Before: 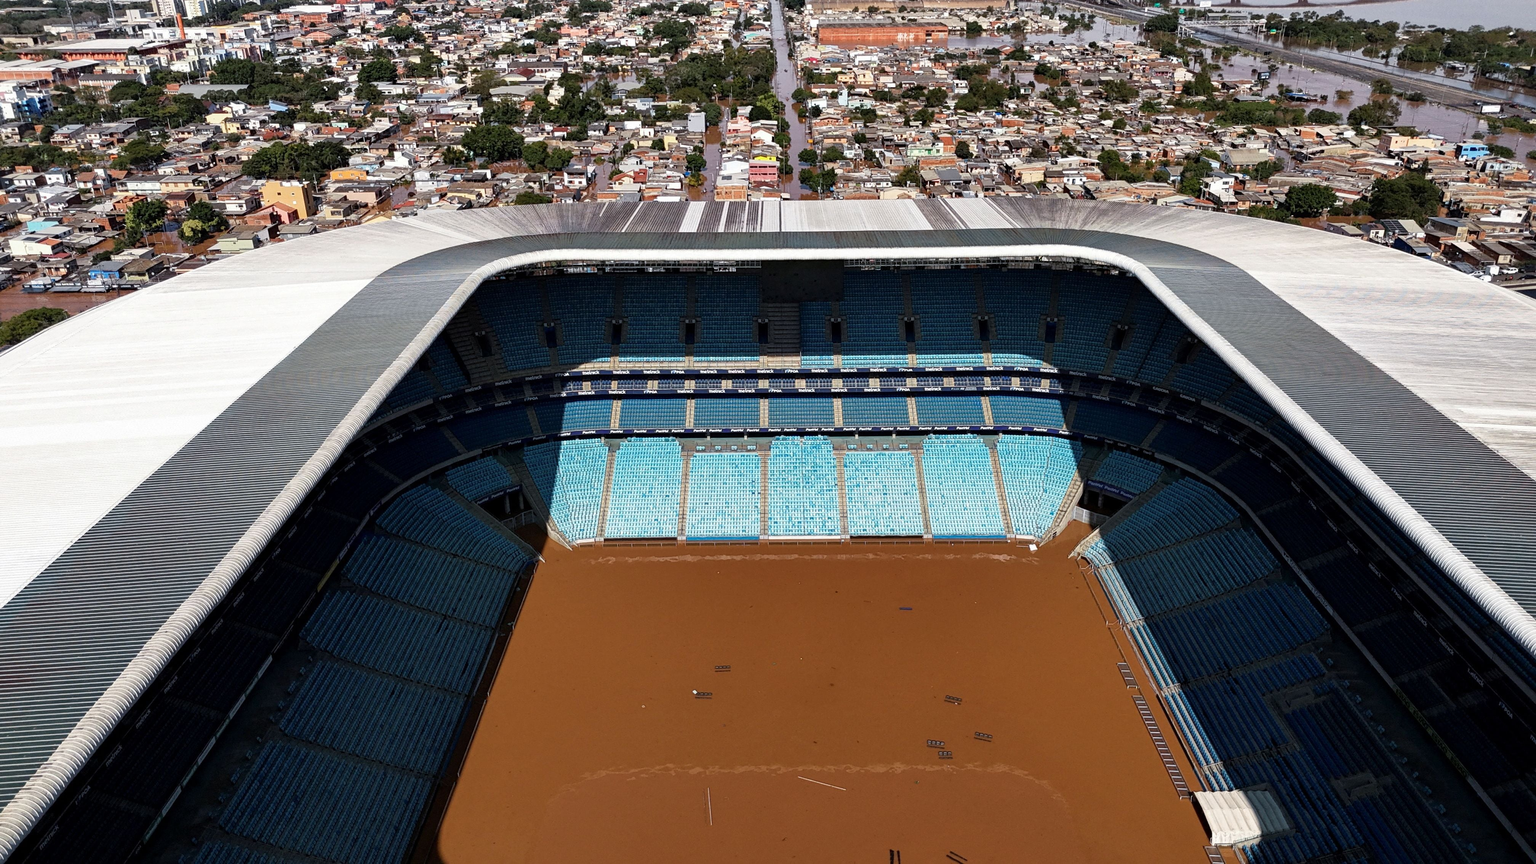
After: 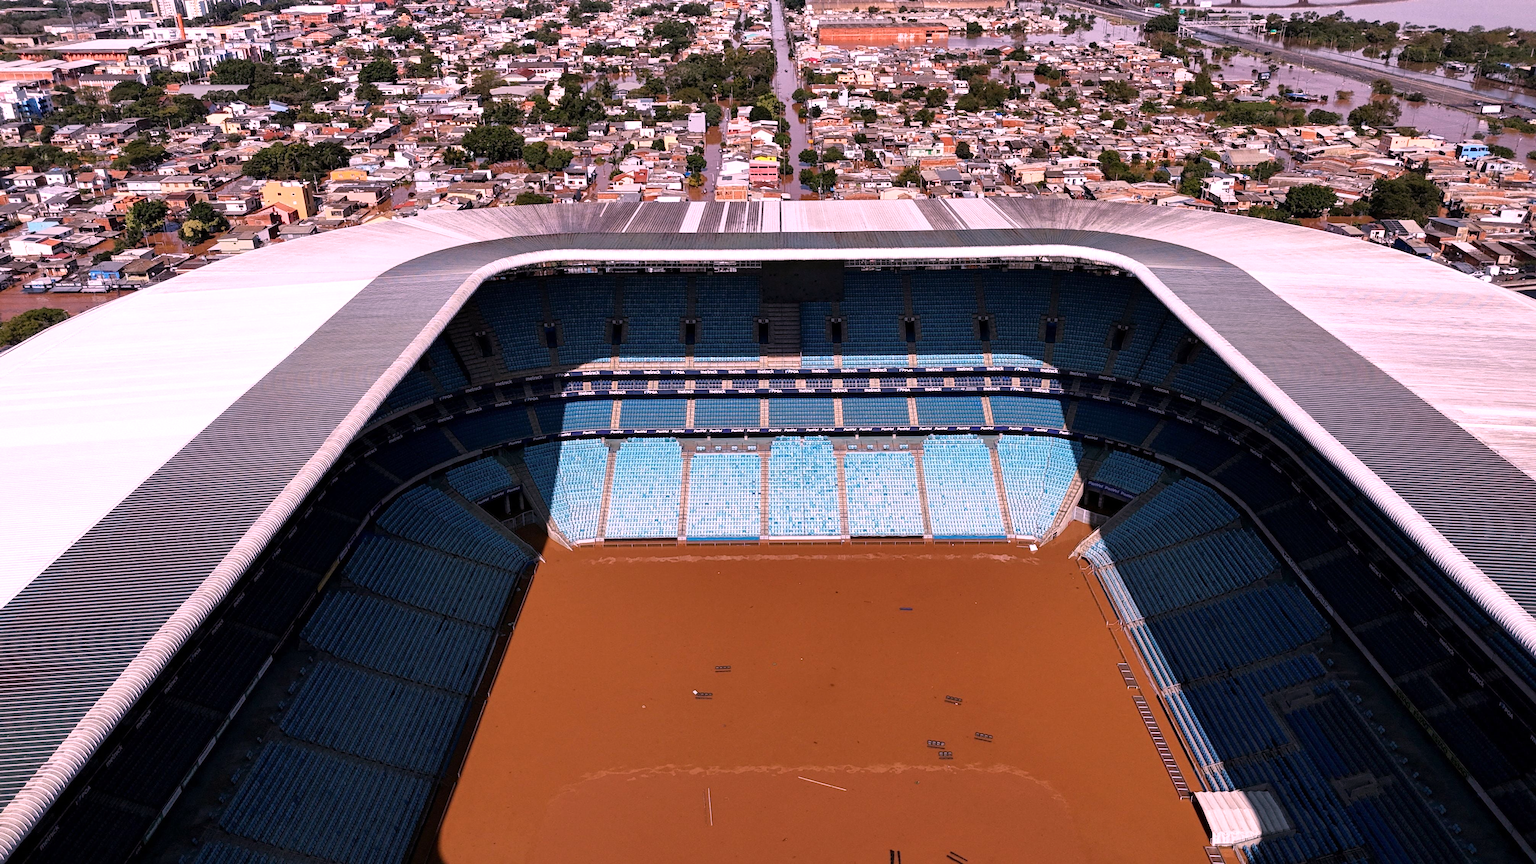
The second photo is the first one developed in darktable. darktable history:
tone equalizer: -8 EV -1.84 EV, -7 EV -1.16 EV, -6 EV -1.62 EV, smoothing diameter 25%, edges refinement/feathering 10, preserve details guided filter
white balance: red 1.188, blue 1.11
